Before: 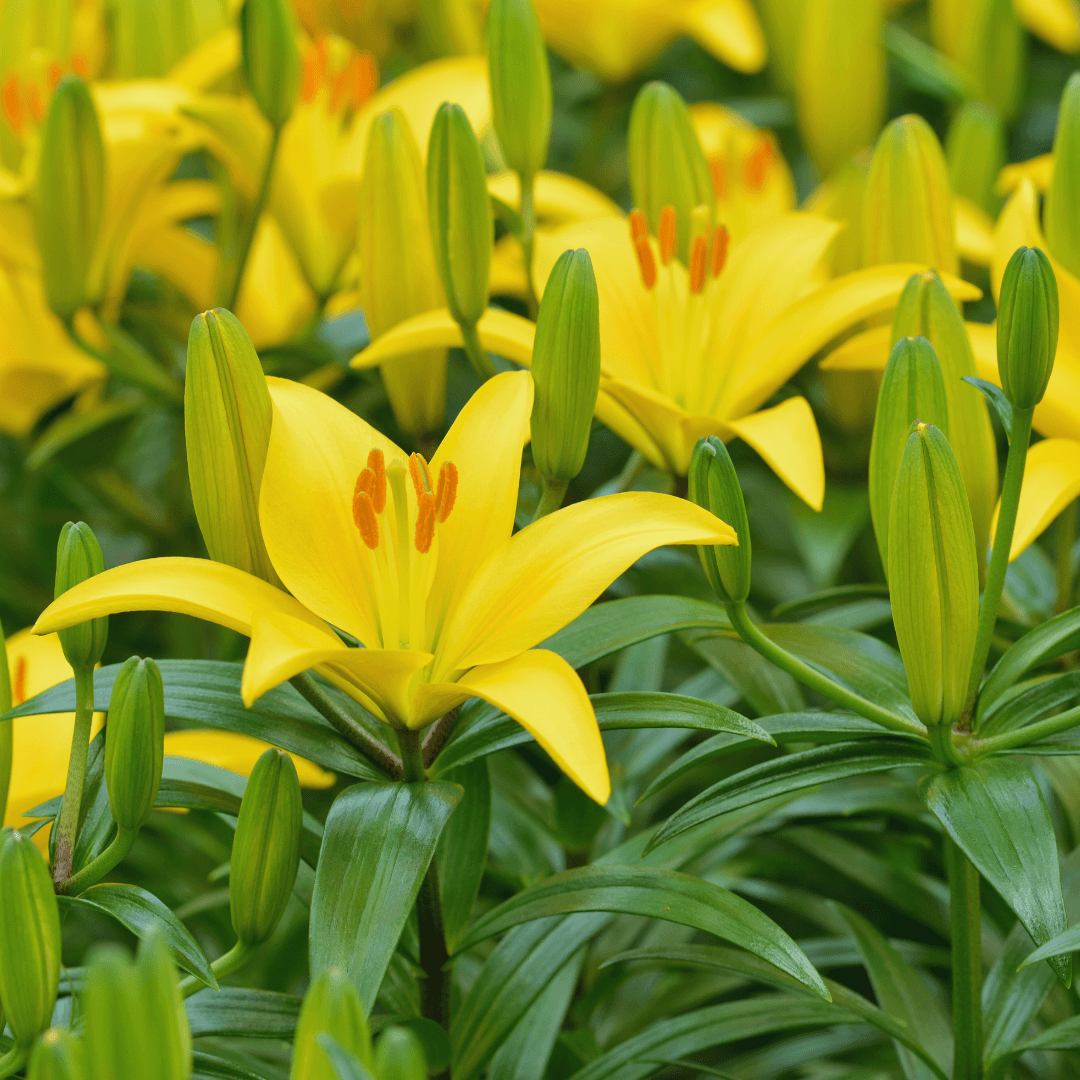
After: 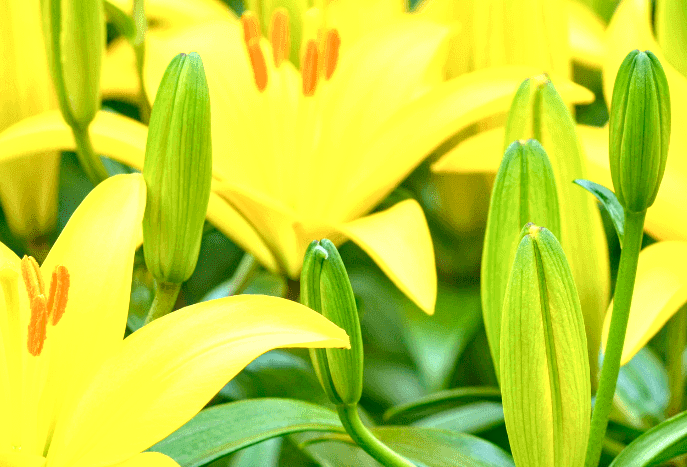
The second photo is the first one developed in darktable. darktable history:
exposure: black level correction 0, exposure 1.2 EV, compensate exposure bias true, compensate highlight preservation false
local contrast: on, module defaults
crop: left 36.005%, top 18.293%, right 0.31%, bottom 38.444%
haze removal: compatibility mode true, adaptive false
color balance rgb: perceptual saturation grading › global saturation 20%, perceptual saturation grading › highlights -25%, perceptual saturation grading › shadows 25%
